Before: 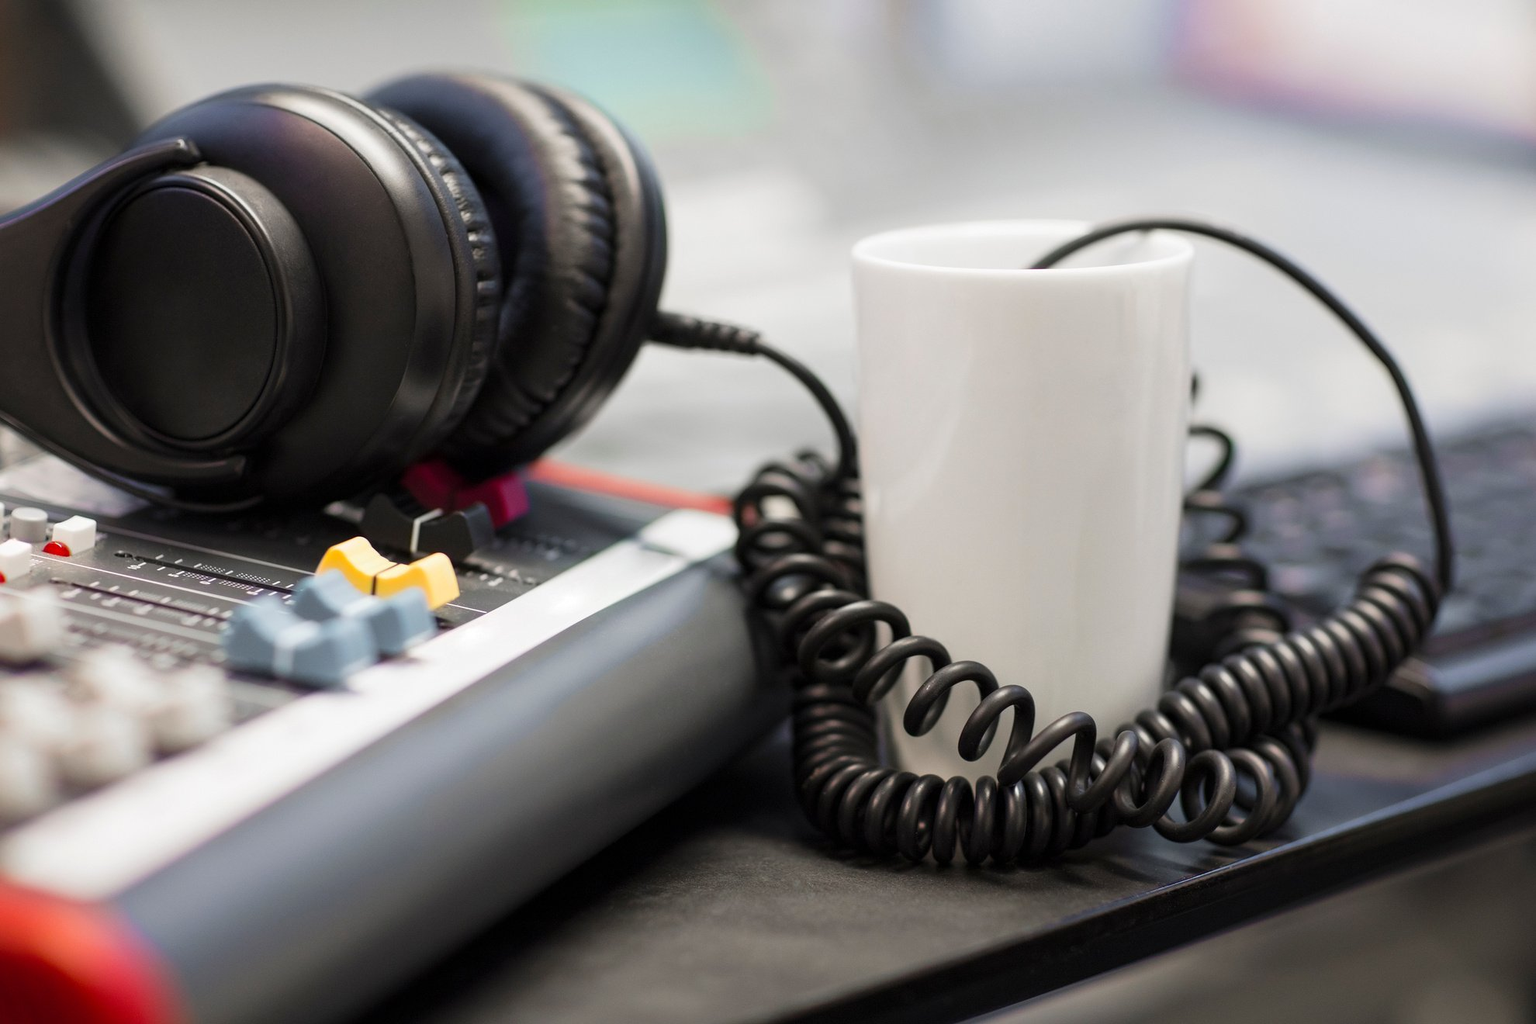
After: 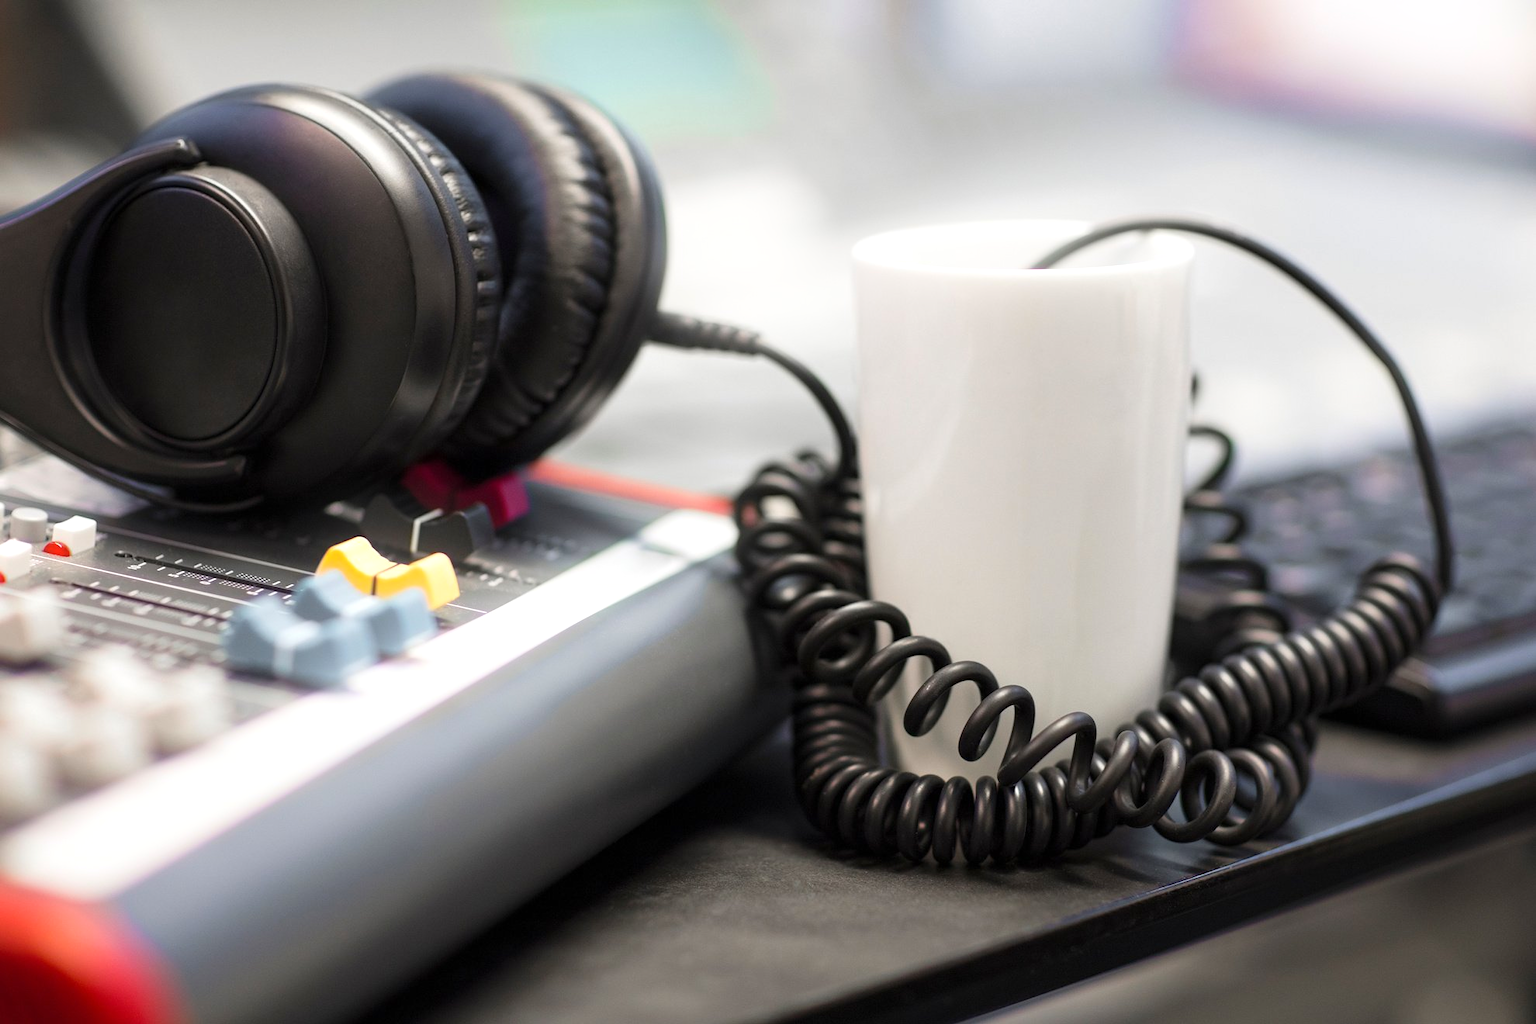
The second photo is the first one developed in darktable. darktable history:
bloom: size 9%, threshold 100%, strength 7%
exposure: exposure 0.258 EV, compensate highlight preservation false
